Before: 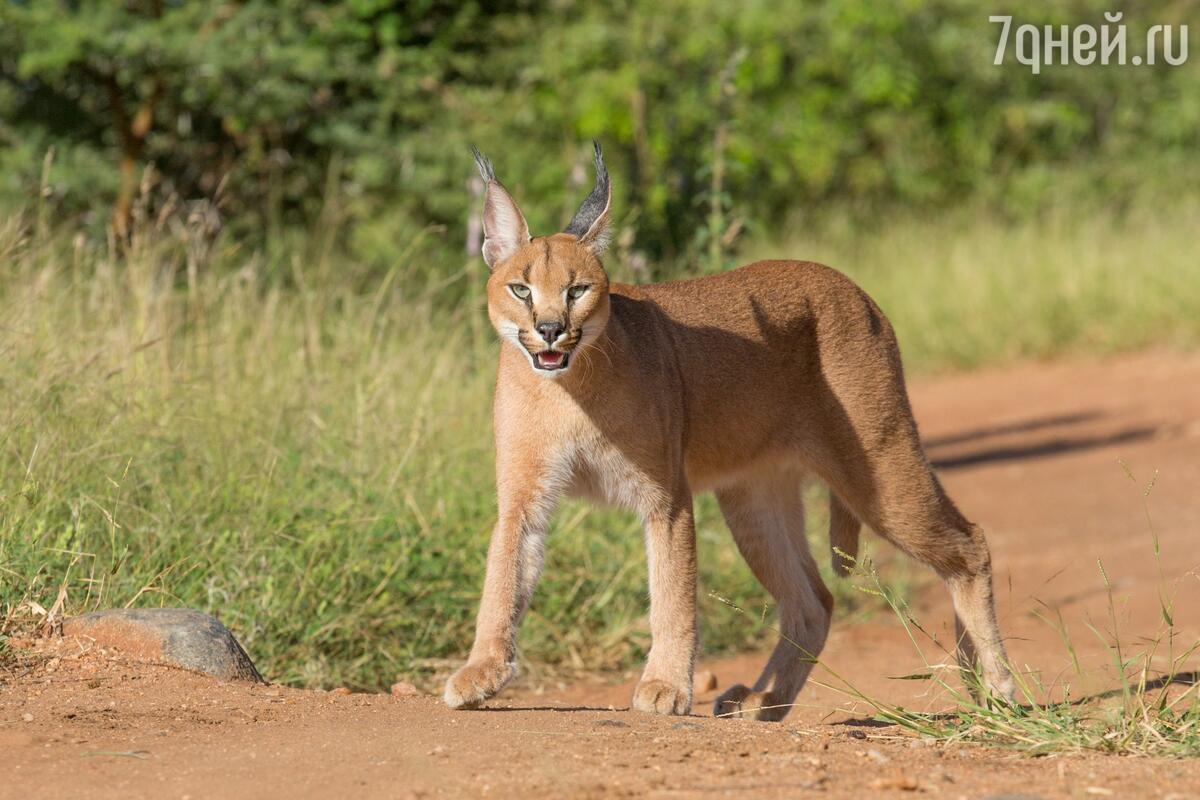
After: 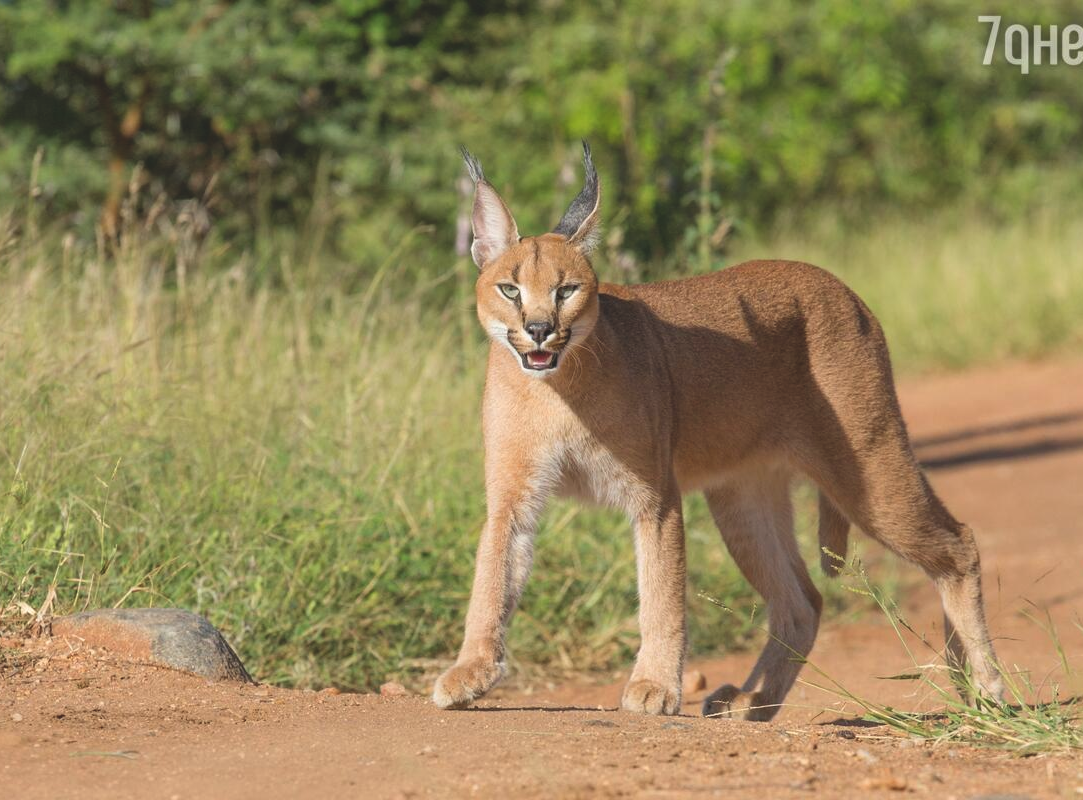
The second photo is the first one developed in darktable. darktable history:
crop and rotate: left 0.931%, right 8.791%
exposure: black level correction -0.015, compensate exposure bias true, compensate highlight preservation false
